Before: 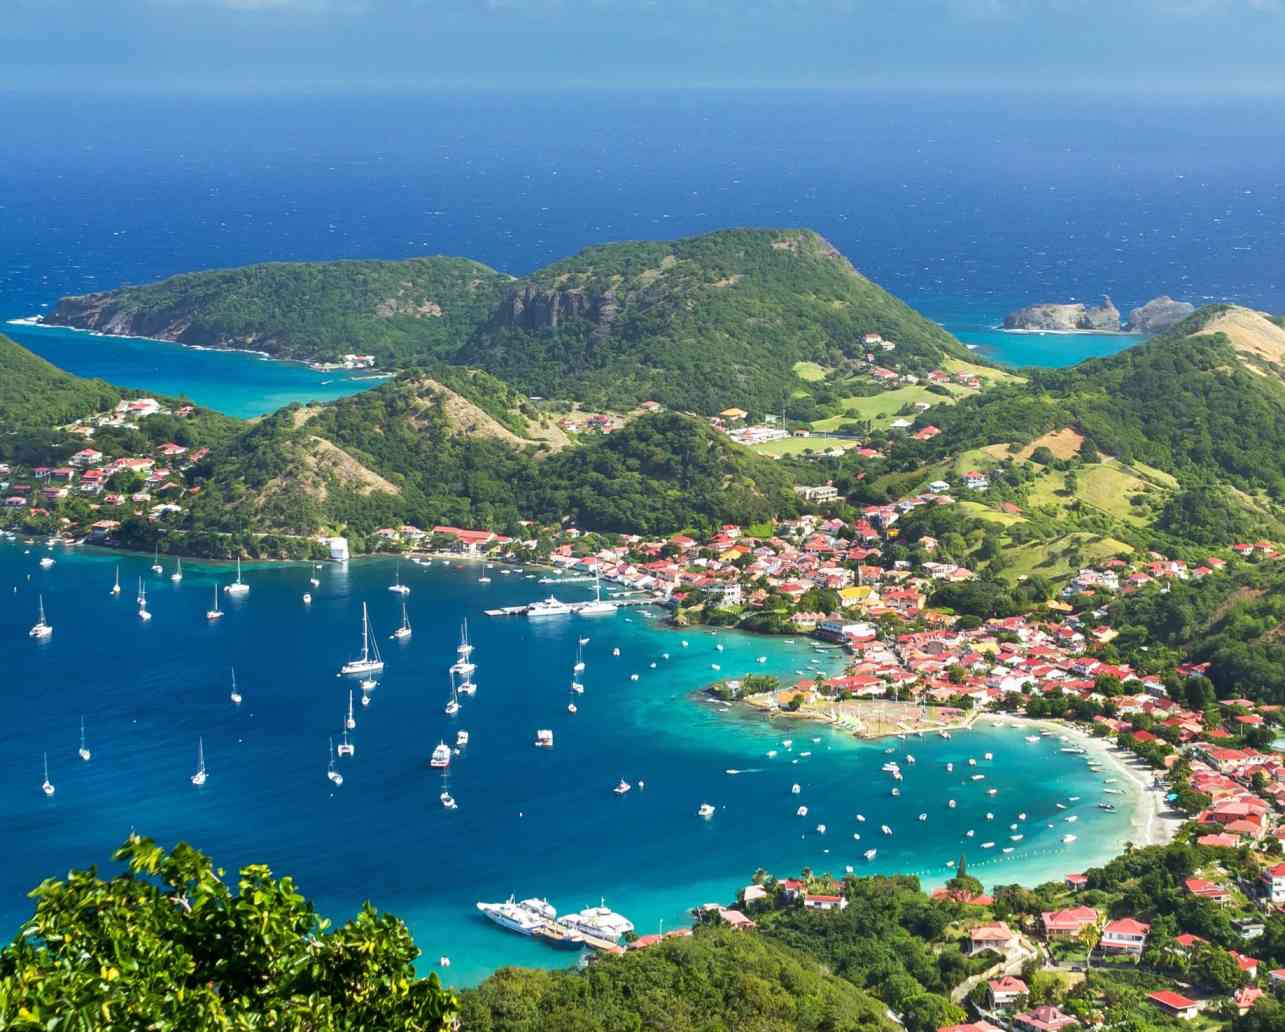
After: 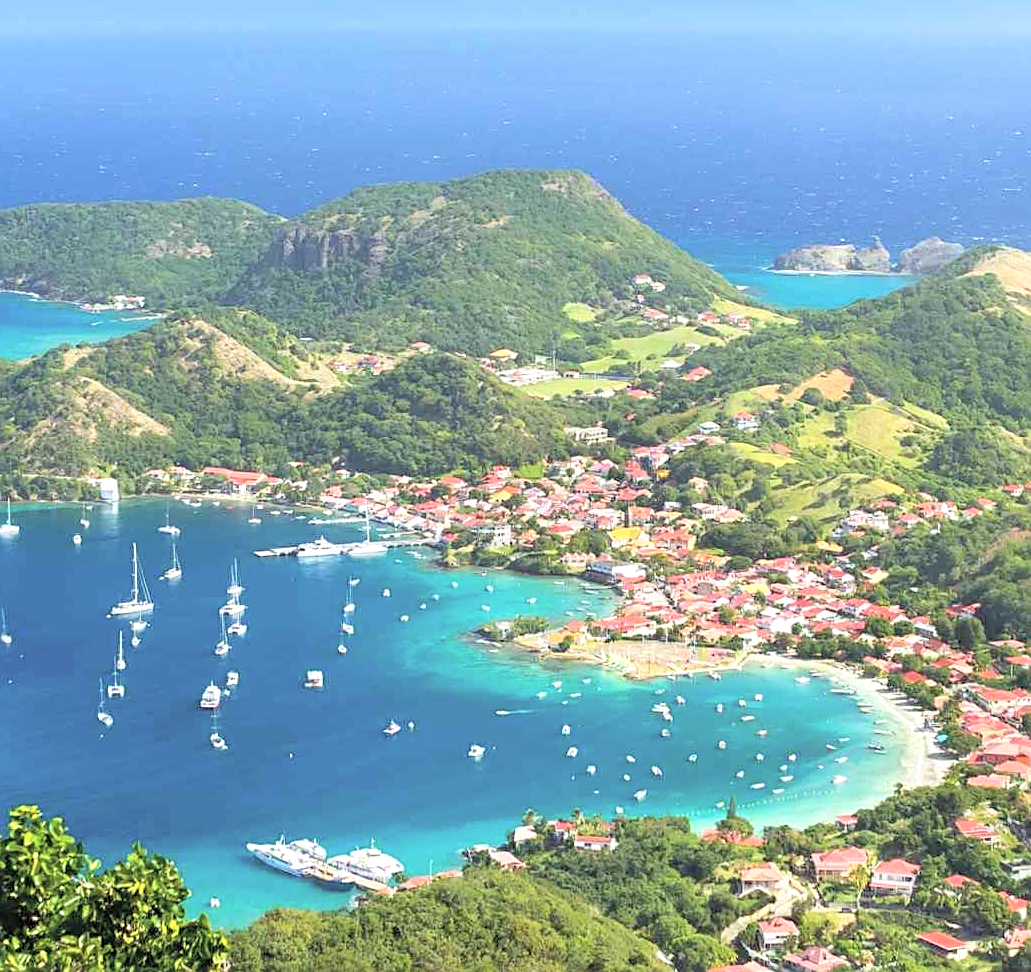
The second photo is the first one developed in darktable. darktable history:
shadows and highlights: shadows -12.5, white point adjustment 4, highlights 28.33
crop and rotate: left 17.959%, top 5.771%, right 1.742%
sharpen: on, module defaults
contrast brightness saturation: brightness 0.28
